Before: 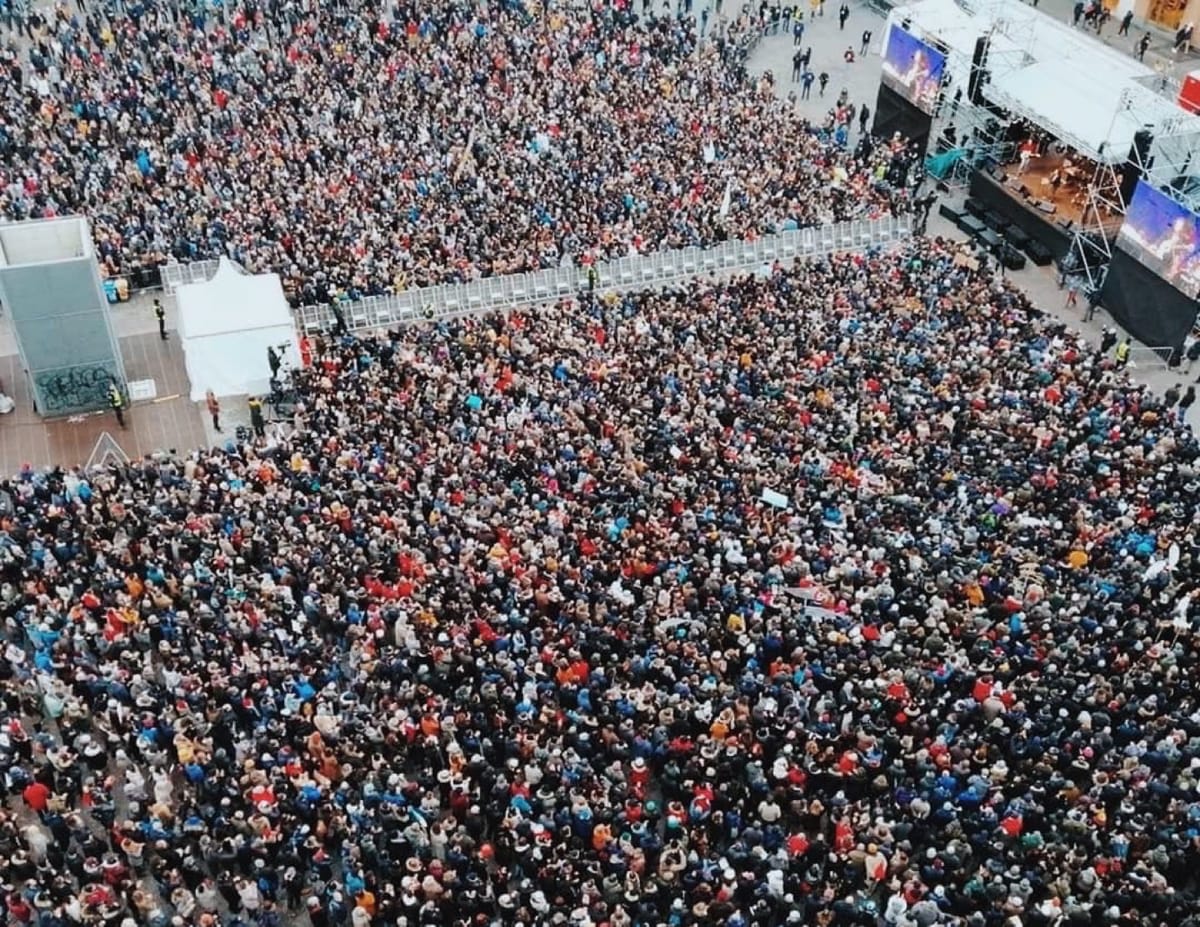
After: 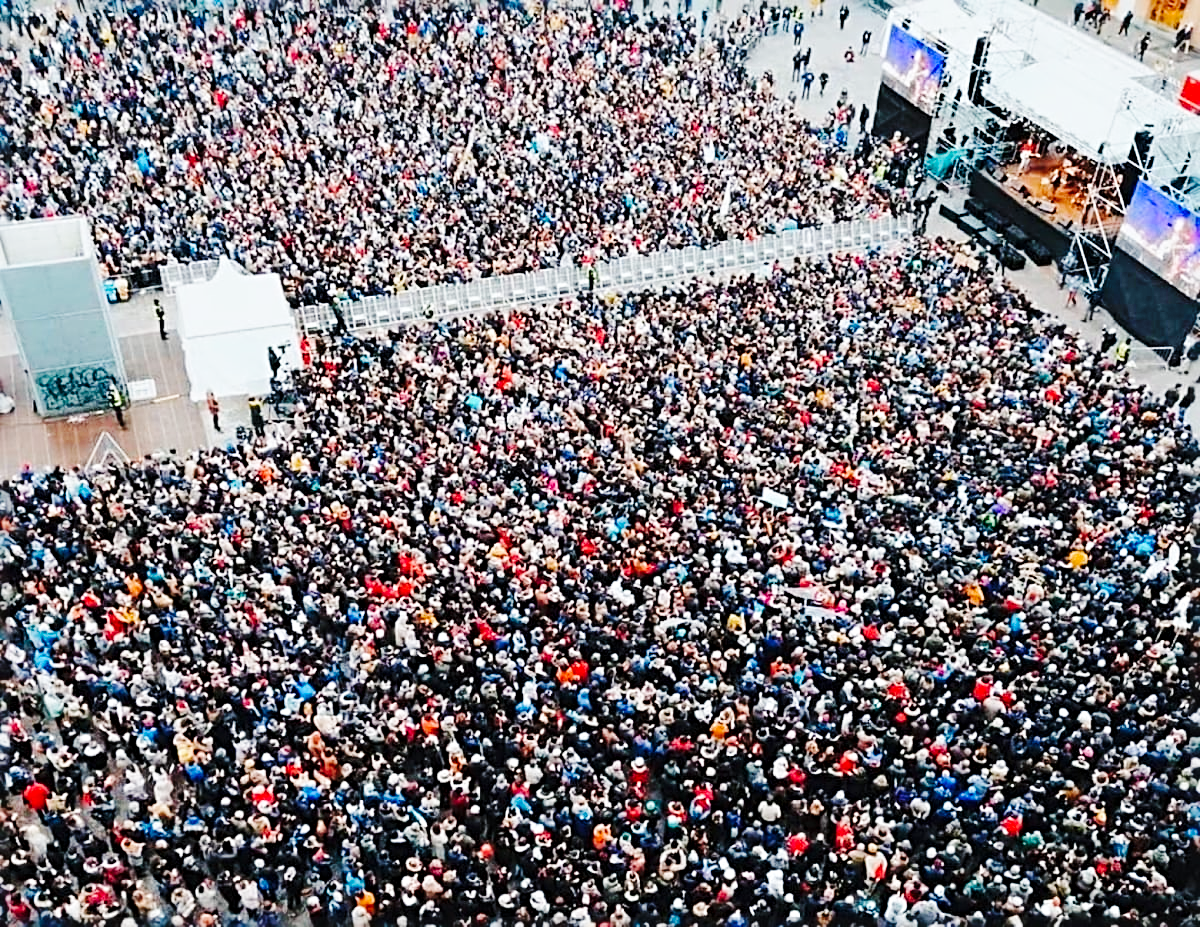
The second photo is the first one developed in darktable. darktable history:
sharpen: radius 3.993
color balance rgb: shadows lift › chroma 2.042%, shadows lift › hue 248.32°, linear chroma grading › shadows 15.485%, perceptual saturation grading › global saturation 19.993%, perceptual brilliance grading › mid-tones 9.239%, perceptual brilliance grading › shadows 15.811%, global vibrance -24.176%
base curve: curves: ch0 [(0, 0) (0.036, 0.025) (0.121, 0.166) (0.206, 0.329) (0.605, 0.79) (1, 1)], exposure shift 0.58, preserve colors none
